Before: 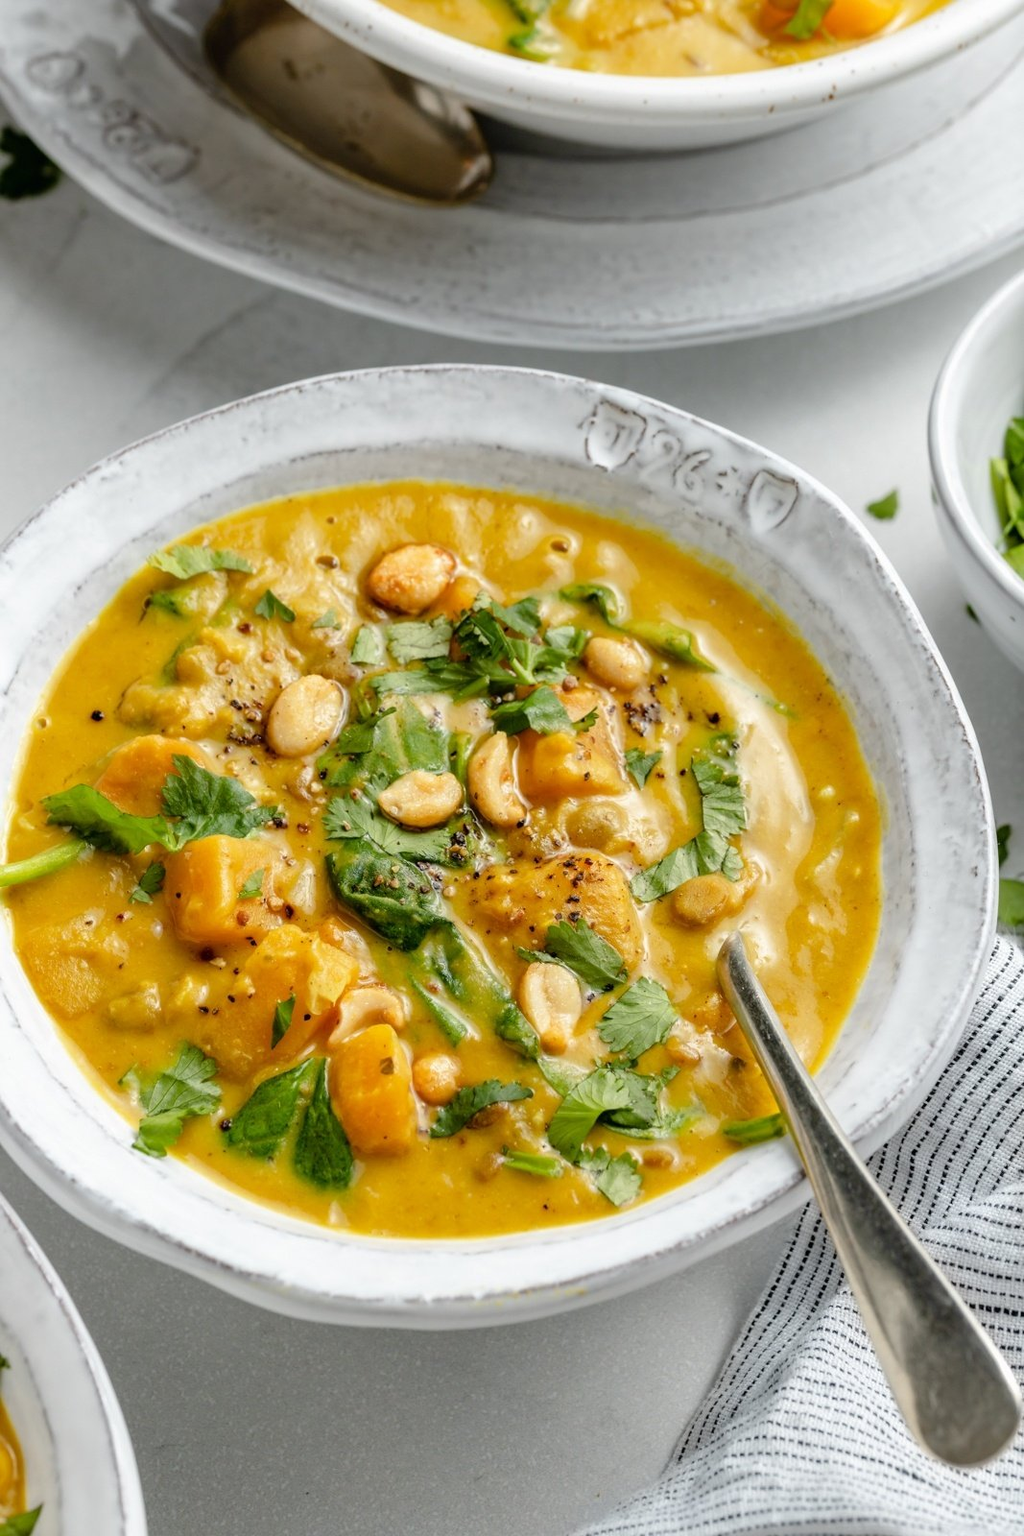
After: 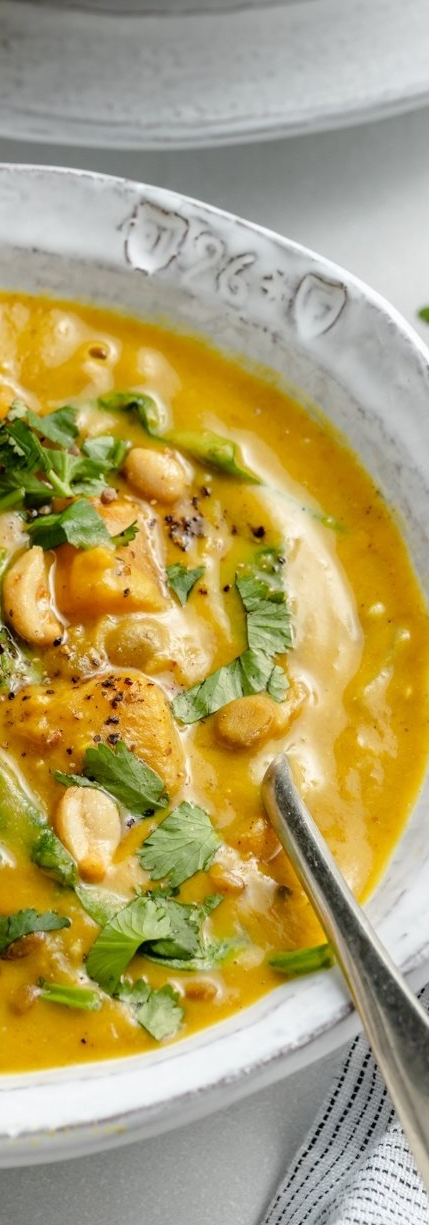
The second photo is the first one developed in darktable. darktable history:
crop: left 45.539%, top 13.501%, right 14.209%, bottom 9.931%
